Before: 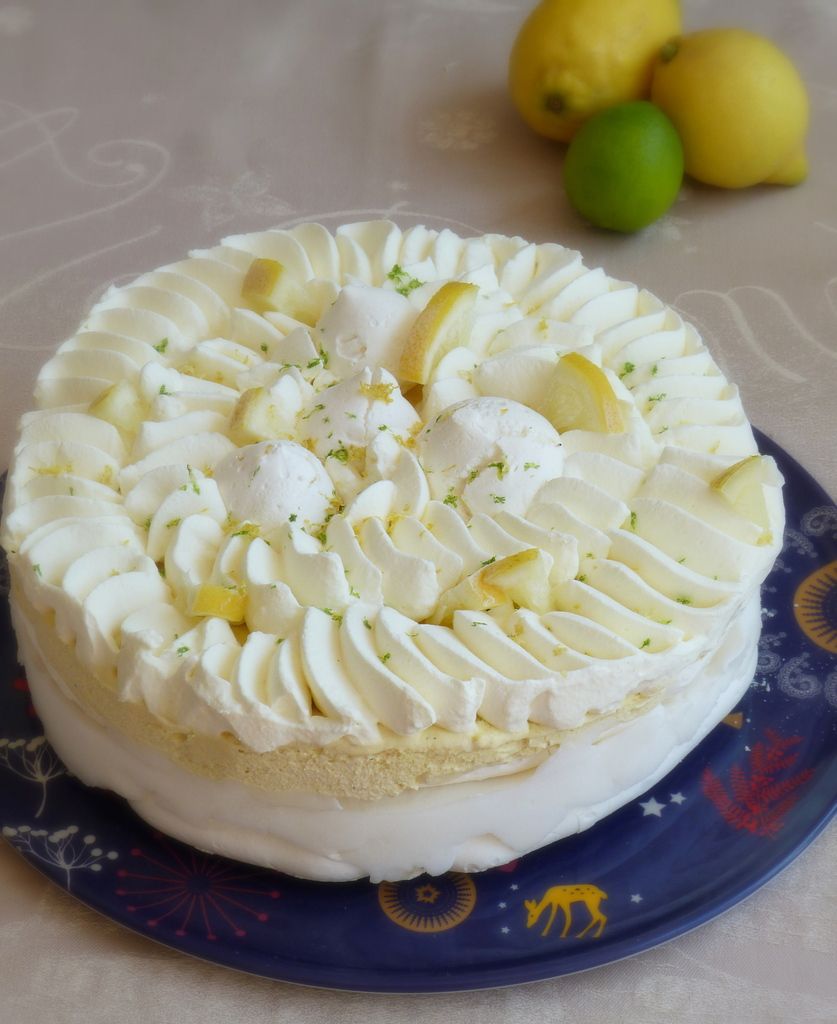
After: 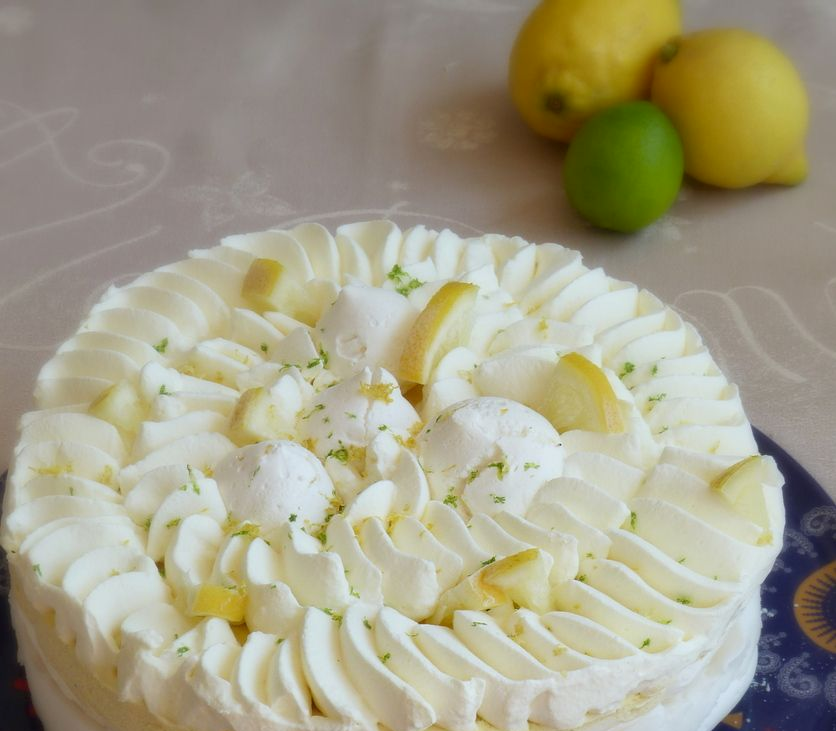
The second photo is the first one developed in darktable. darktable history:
exposure: black level correction 0.002, compensate highlight preservation false
crop: bottom 28.576%
